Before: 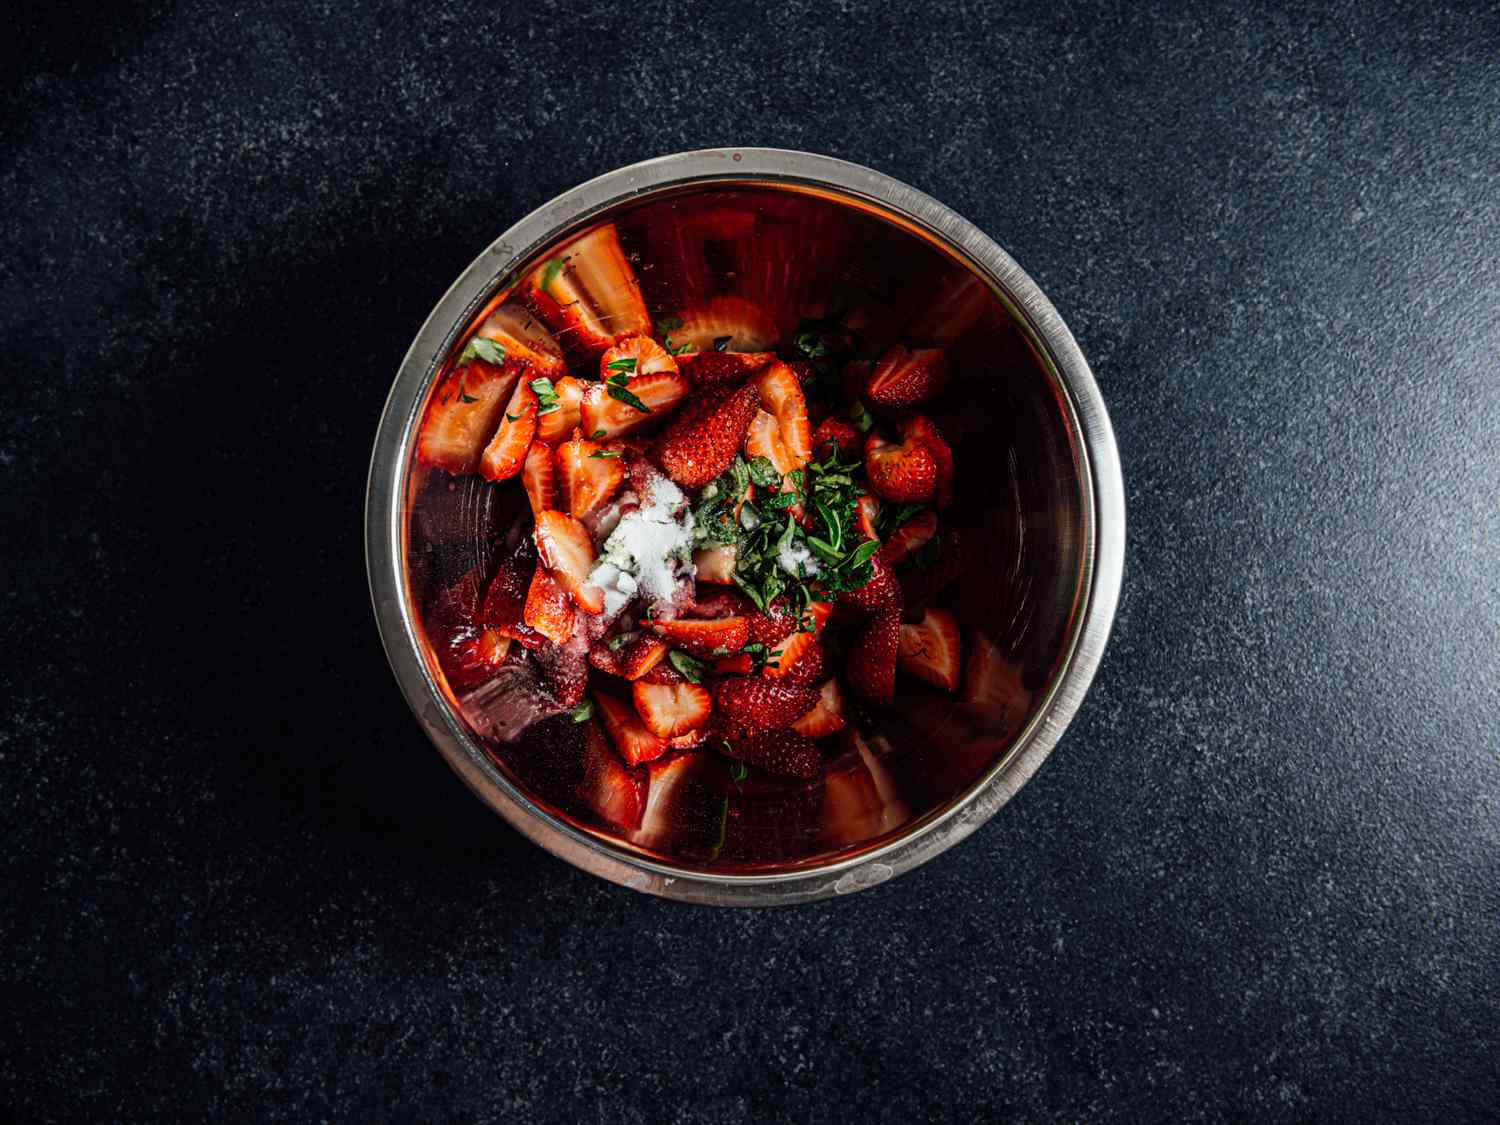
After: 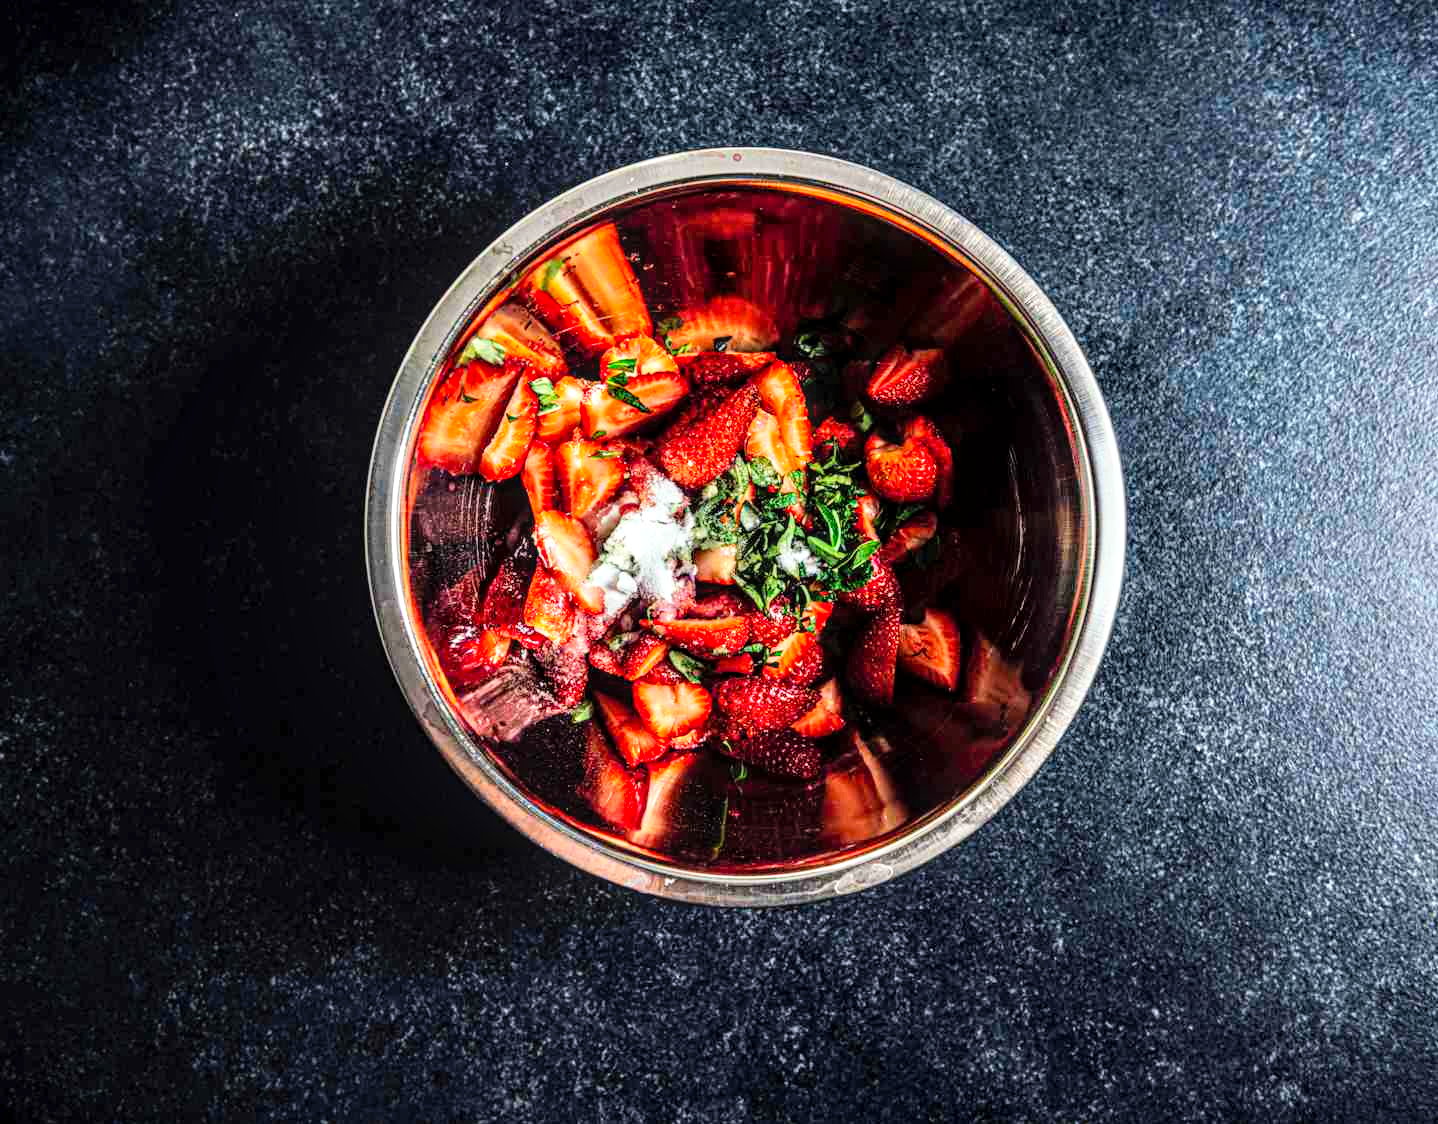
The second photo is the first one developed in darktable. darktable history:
crop: right 4.126%, bottom 0.031%
local contrast: highlights 61%, detail 143%, midtone range 0.428
tone equalizer: -7 EV 0.15 EV, -6 EV 0.6 EV, -5 EV 1.15 EV, -4 EV 1.33 EV, -3 EV 1.15 EV, -2 EV 0.6 EV, -1 EV 0.15 EV, mask exposure compensation -0.5 EV
contrast brightness saturation: contrast 0.2, brightness 0.16, saturation 0.22
